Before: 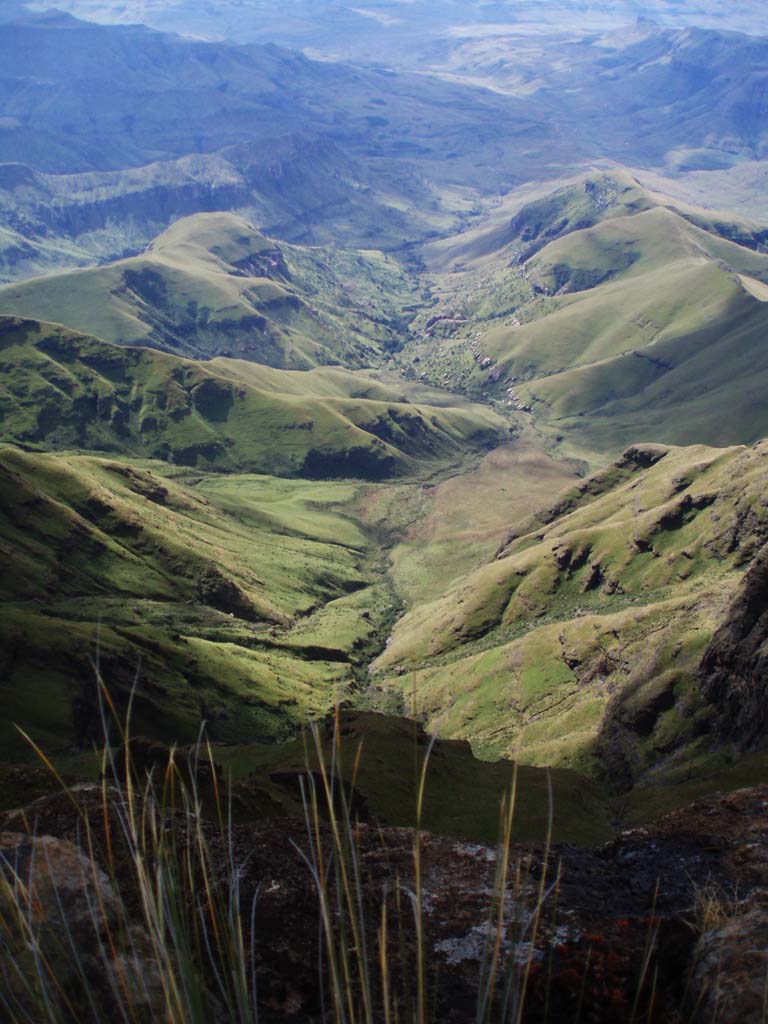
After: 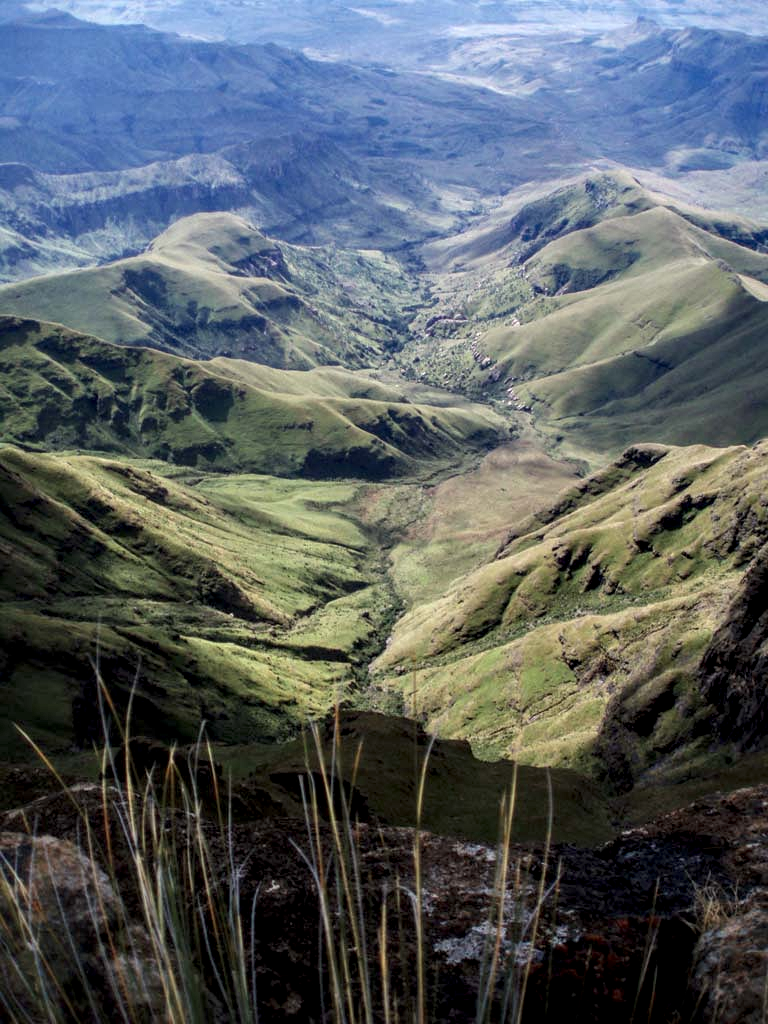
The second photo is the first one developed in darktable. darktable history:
local contrast: detail 160%
shadows and highlights: shadows 29.32, highlights -29.32, low approximation 0.01, soften with gaussian
